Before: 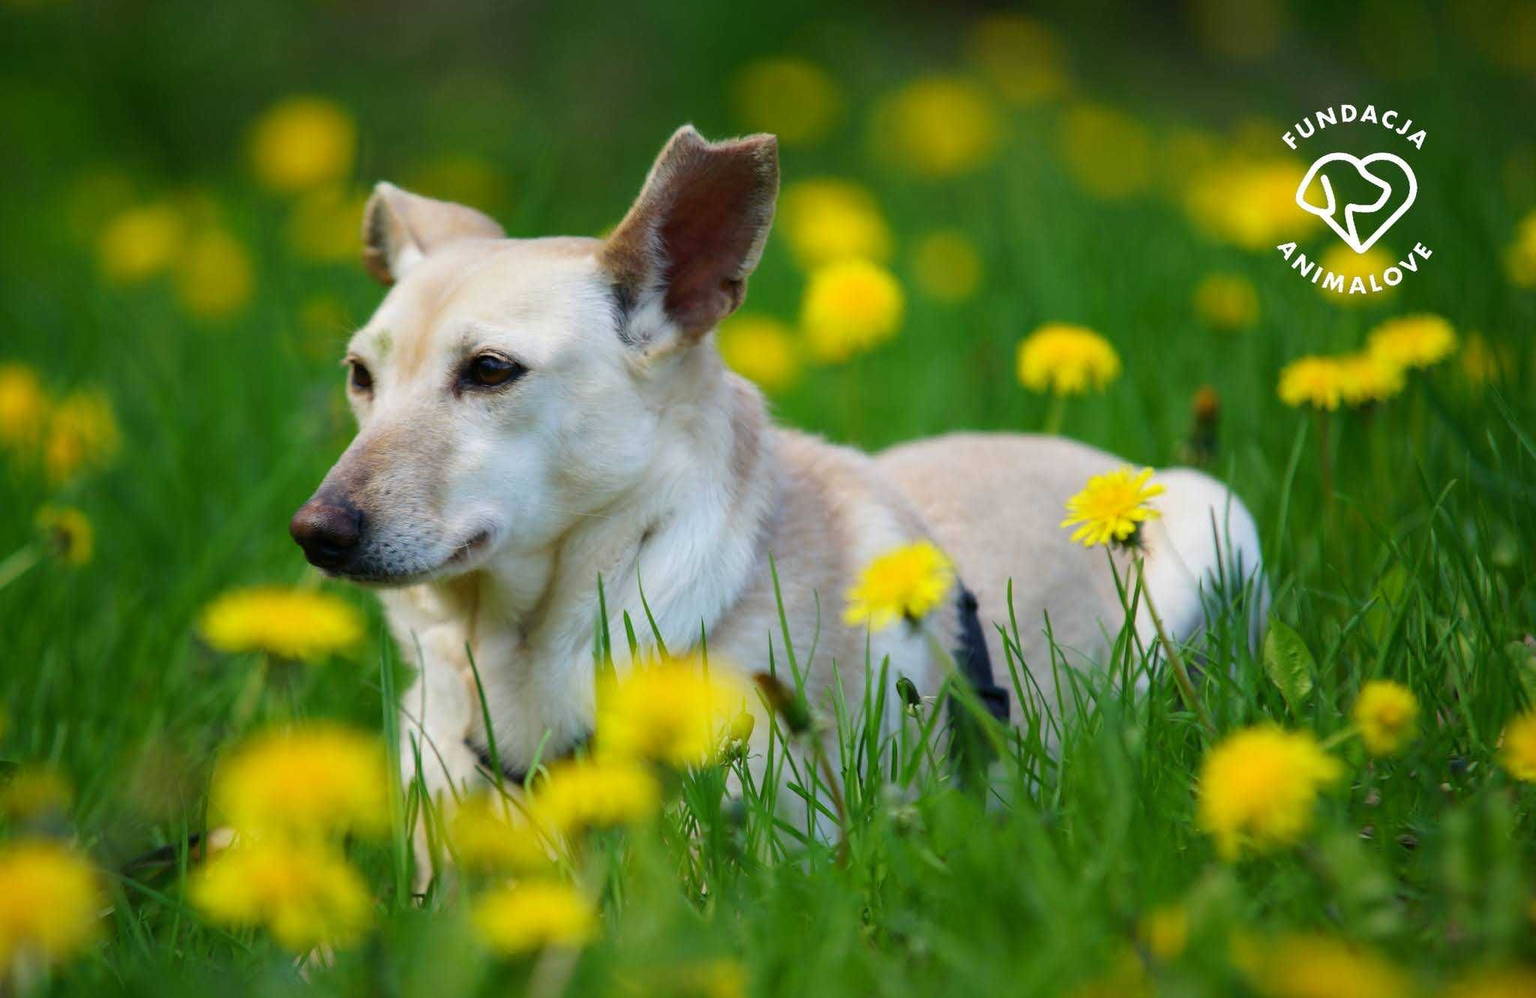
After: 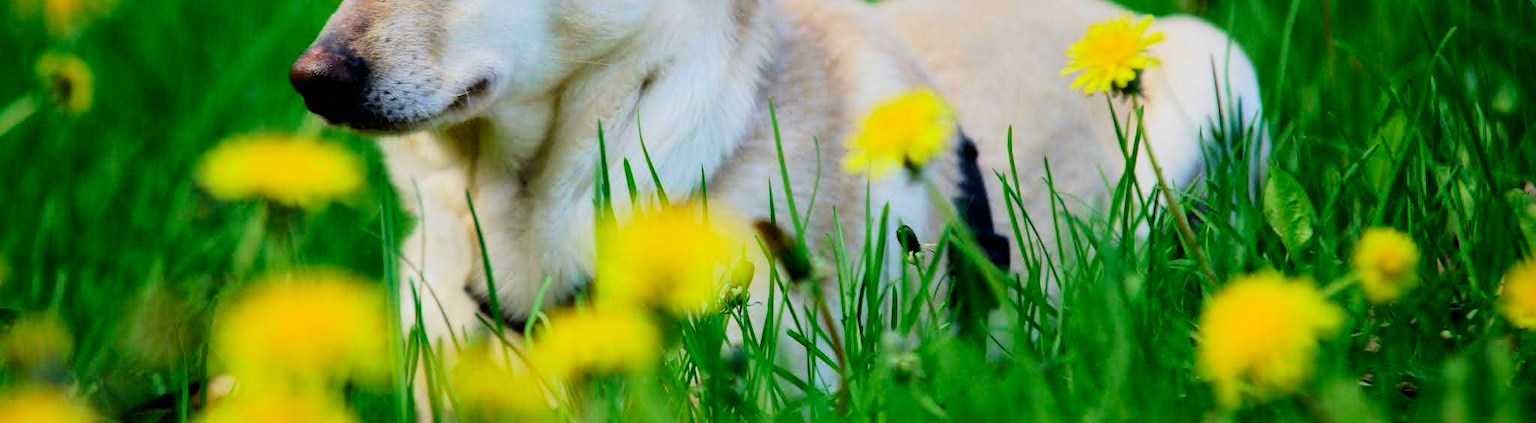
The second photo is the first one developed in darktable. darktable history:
tone curve: curves: ch0 [(0, 0.018) (0.061, 0.041) (0.205, 0.191) (0.289, 0.292) (0.39, 0.424) (0.493, 0.551) (0.666, 0.743) (0.795, 0.841) (1, 0.998)]; ch1 [(0, 0) (0.385, 0.343) (0.439, 0.415) (0.494, 0.498) (0.501, 0.501) (0.51, 0.509) (0.548, 0.563) (0.586, 0.61) (0.684, 0.658) (0.783, 0.804) (1, 1)]; ch2 [(0, 0) (0.304, 0.31) (0.403, 0.399) (0.441, 0.428) (0.47, 0.469) (0.498, 0.496) (0.524, 0.538) (0.566, 0.579) (0.648, 0.665) (0.697, 0.699) (1, 1)], color space Lab, independent channels, preserve colors none
crop: top 45.406%, bottom 12.166%
local contrast: mode bilateral grid, contrast 19, coarseness 50, detail 132%, midtone range 0.2
contrast brightness saturation: contrast 0.037, saturation 0.155
tone equalizer: on, module defaults
exposure: exposure -0.041 EV, compensate highlight preservation false
filmic rgb: black relative exposure -7.77 EV, white relative exposure 4.38 EV, target black luminance 0%, hardness 3.76, latitude 50.84%, contrast 1.064, highlights saturation mix 9.4%, shadows ↔ highlights balance -0.245%, iterations of high-quality reconstruction 10
